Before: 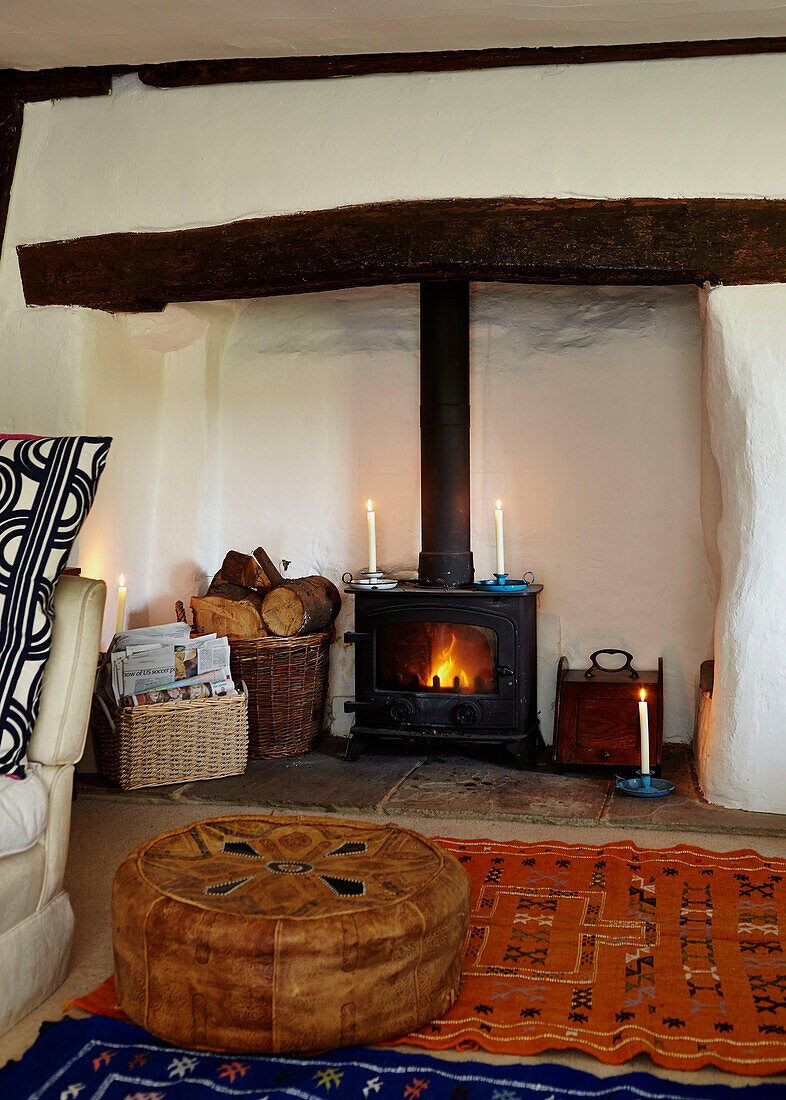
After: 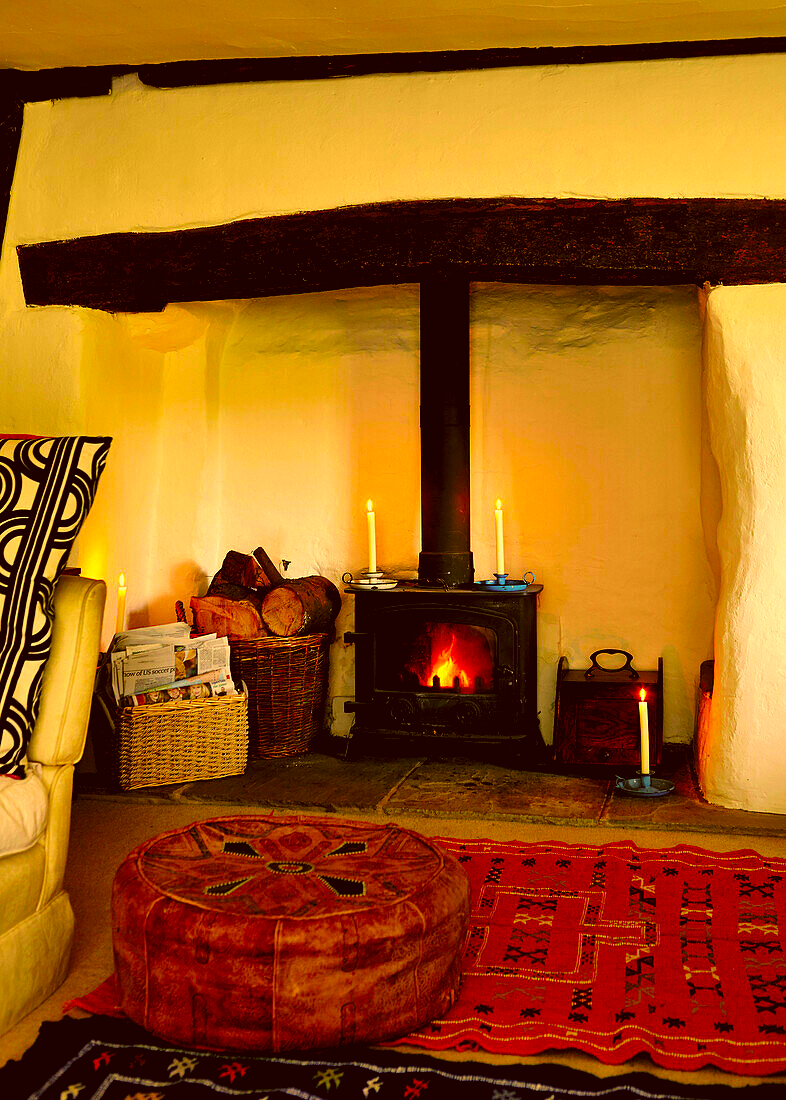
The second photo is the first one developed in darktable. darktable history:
levels: levels [0.062, 0.494, 0.925]
color correction: highlights a* 10.98, highlights b* 30.16, shadows a* 2.76, shadows b* 18.19, saturation 1.75
